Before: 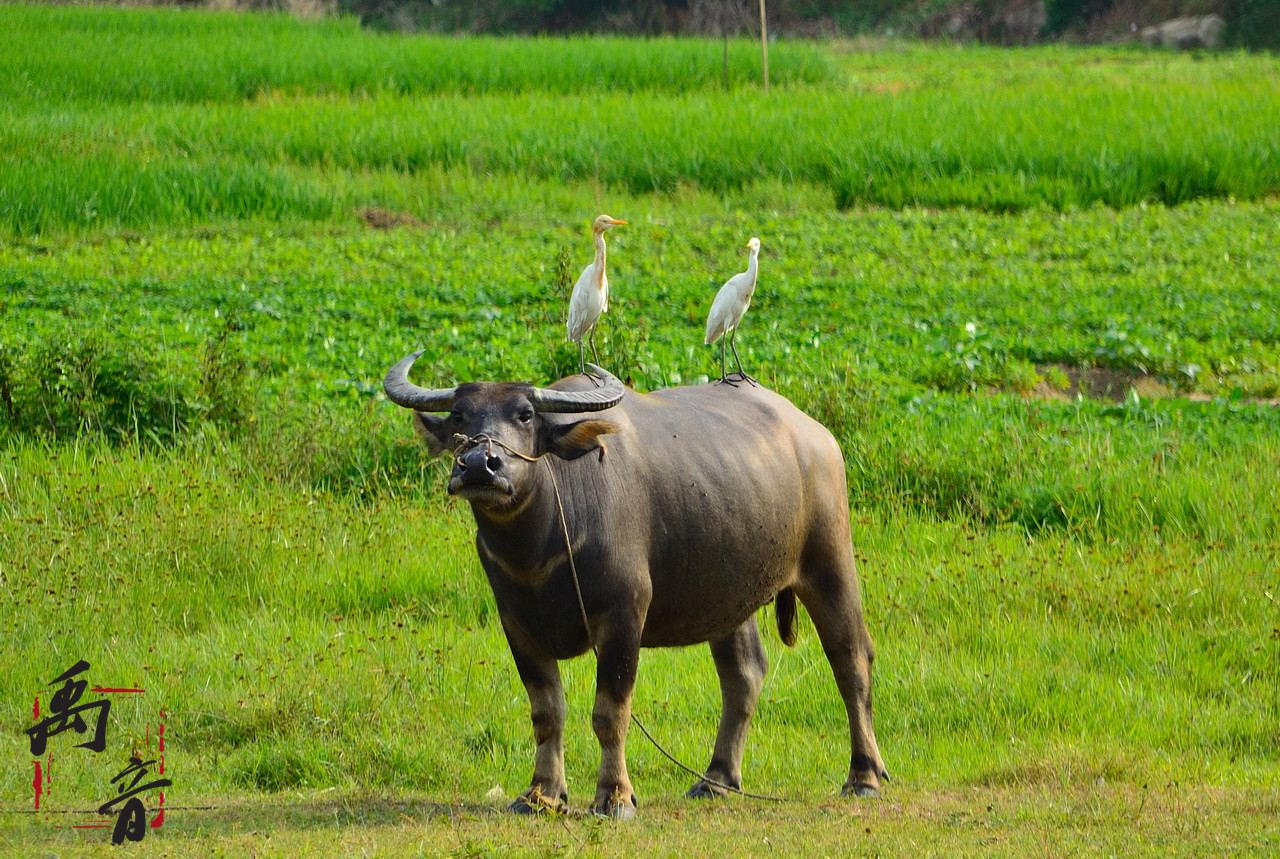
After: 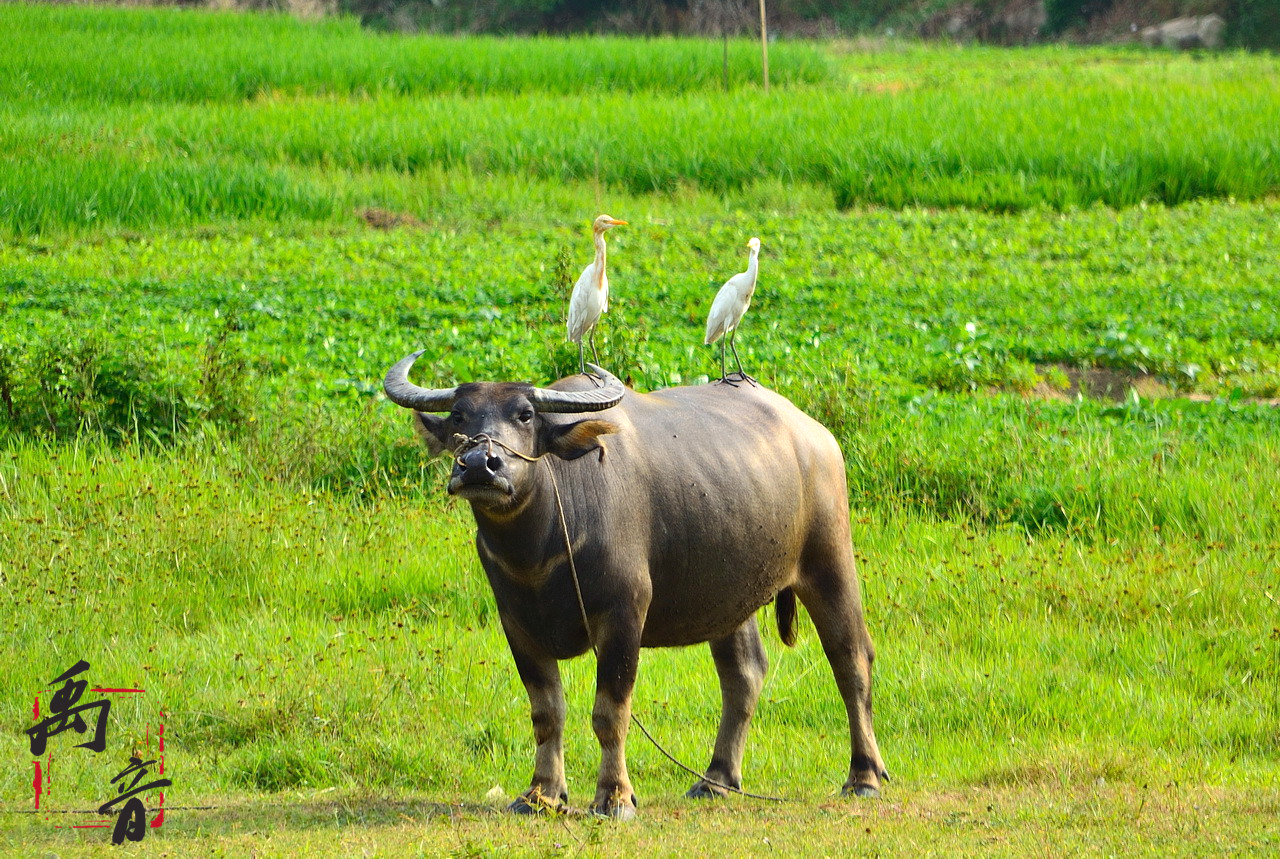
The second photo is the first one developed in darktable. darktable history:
exposure: exposure 0.489 EV, compensate highlight preservation false
